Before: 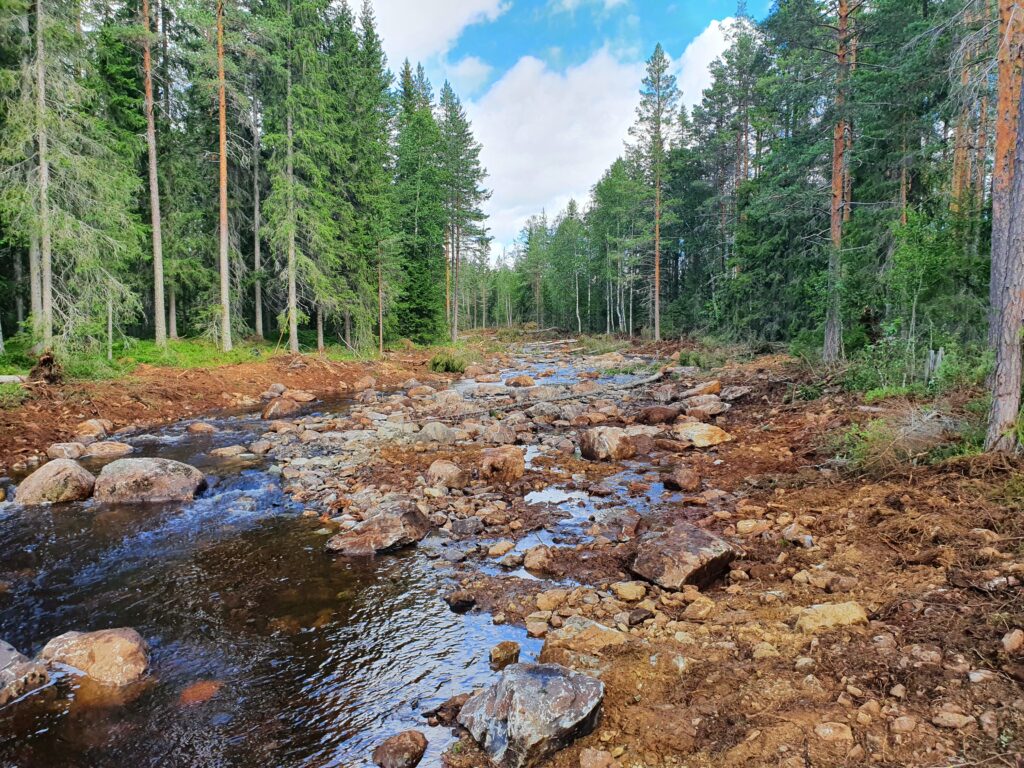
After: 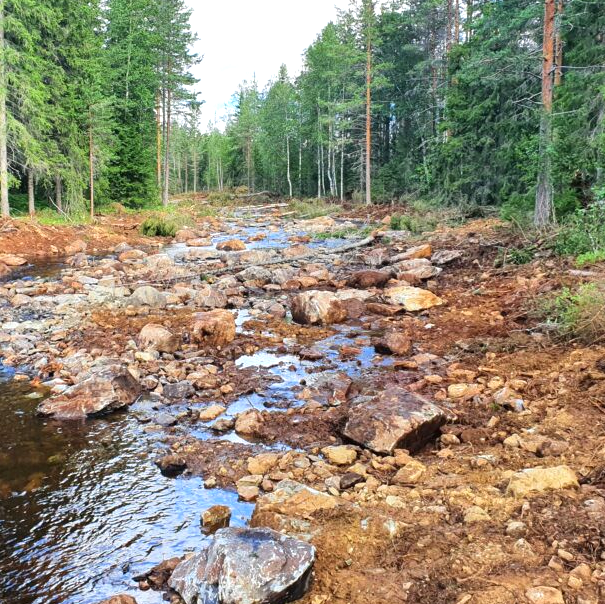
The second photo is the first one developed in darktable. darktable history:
exposure: black level correction 0, exposure 0.6 EV, compensate highlight preservation false
crop and rotate: left 28.256%, top 17.734%, right 12.656%, bottom 3.573%
